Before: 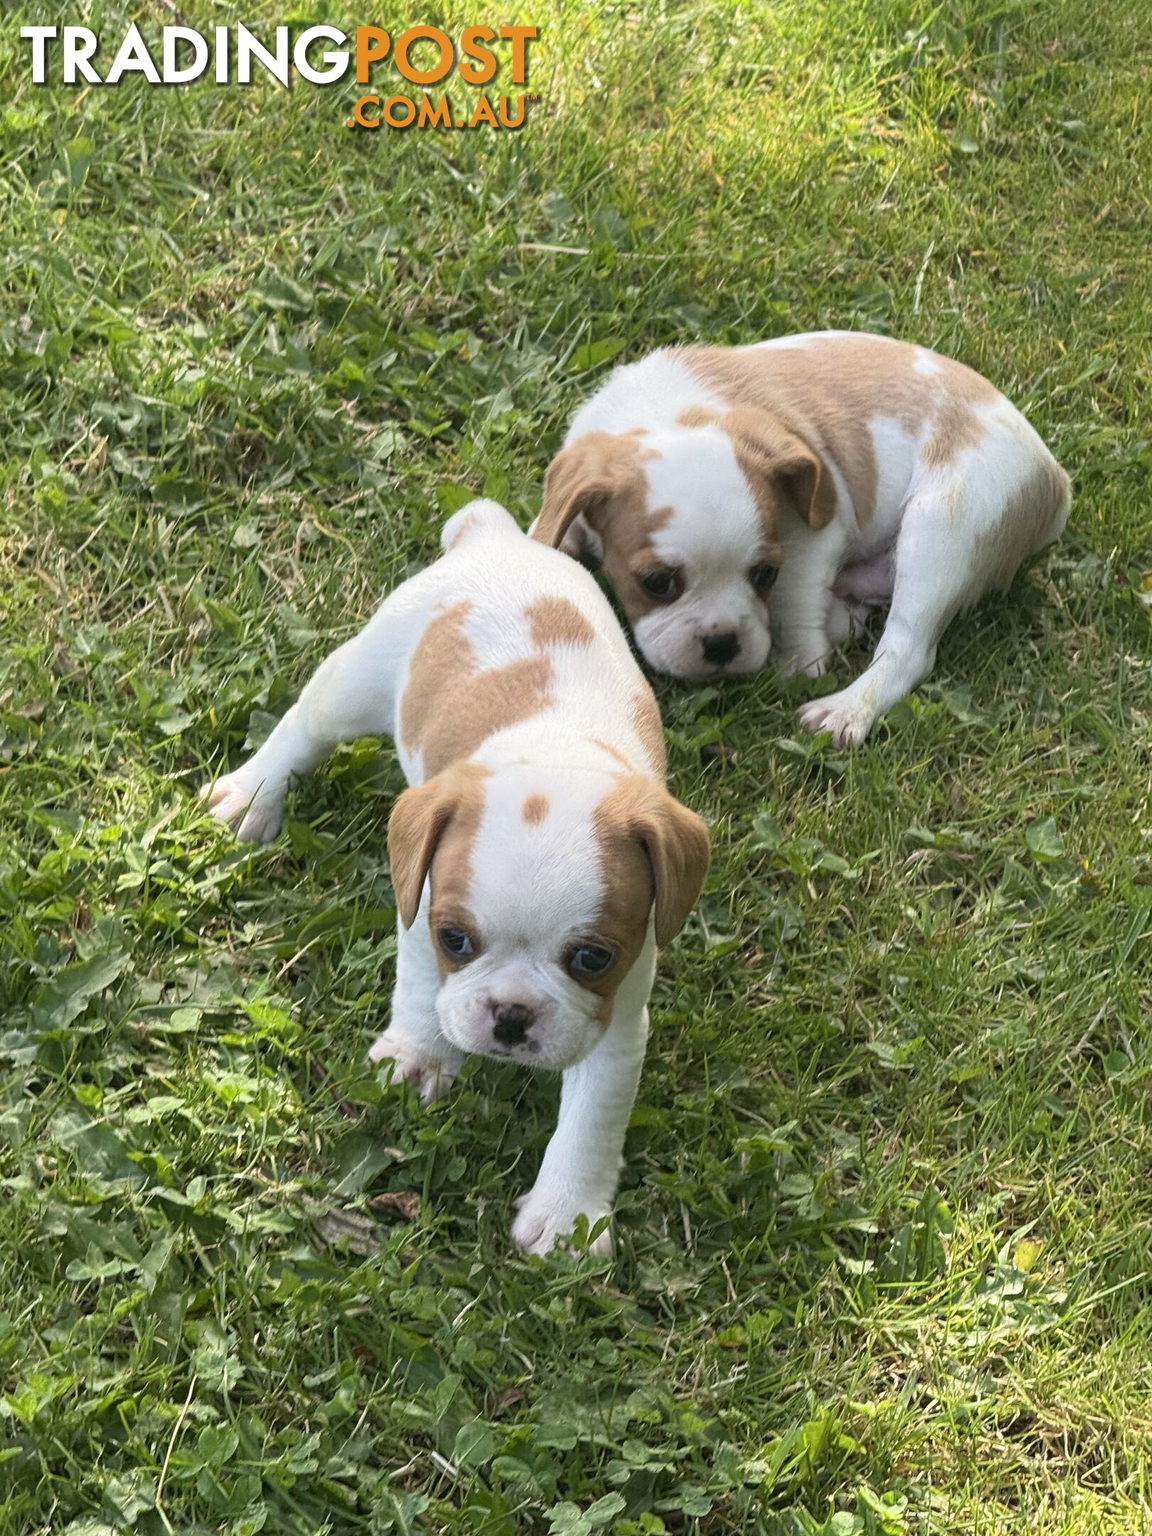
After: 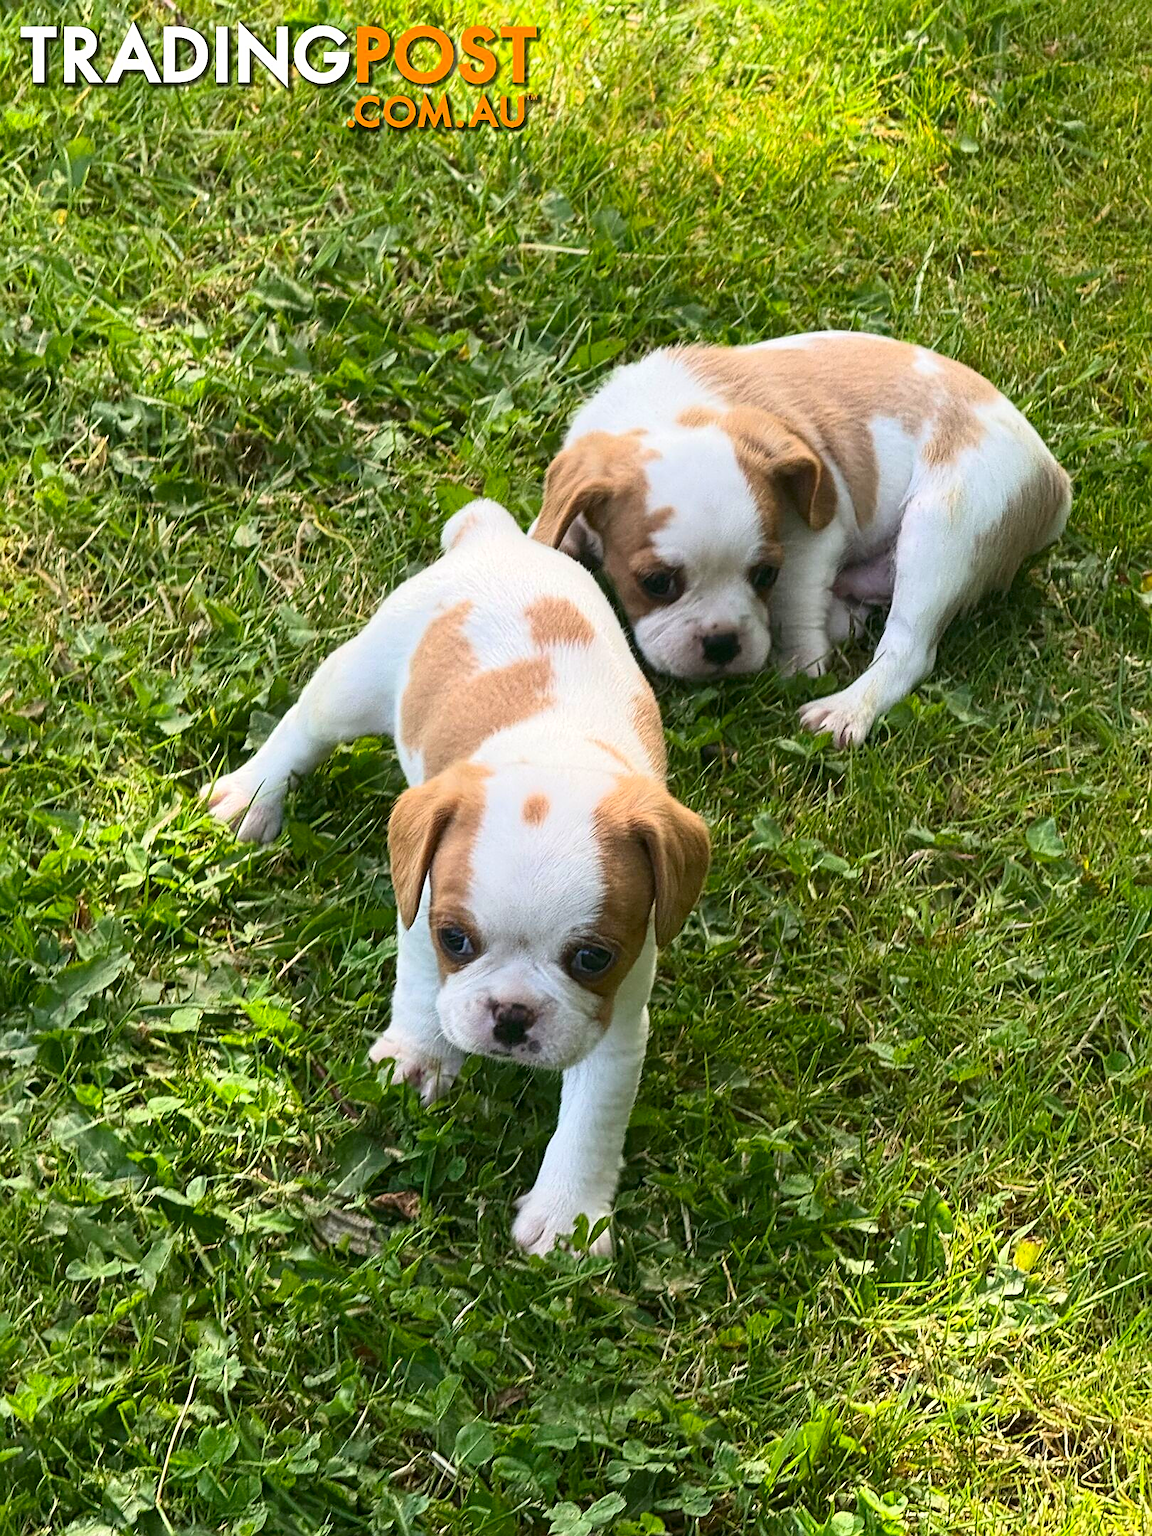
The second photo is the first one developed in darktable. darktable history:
contrast brightness saturation: contrast 0.176, saturation 0.3
sharpen: amount 0.499
